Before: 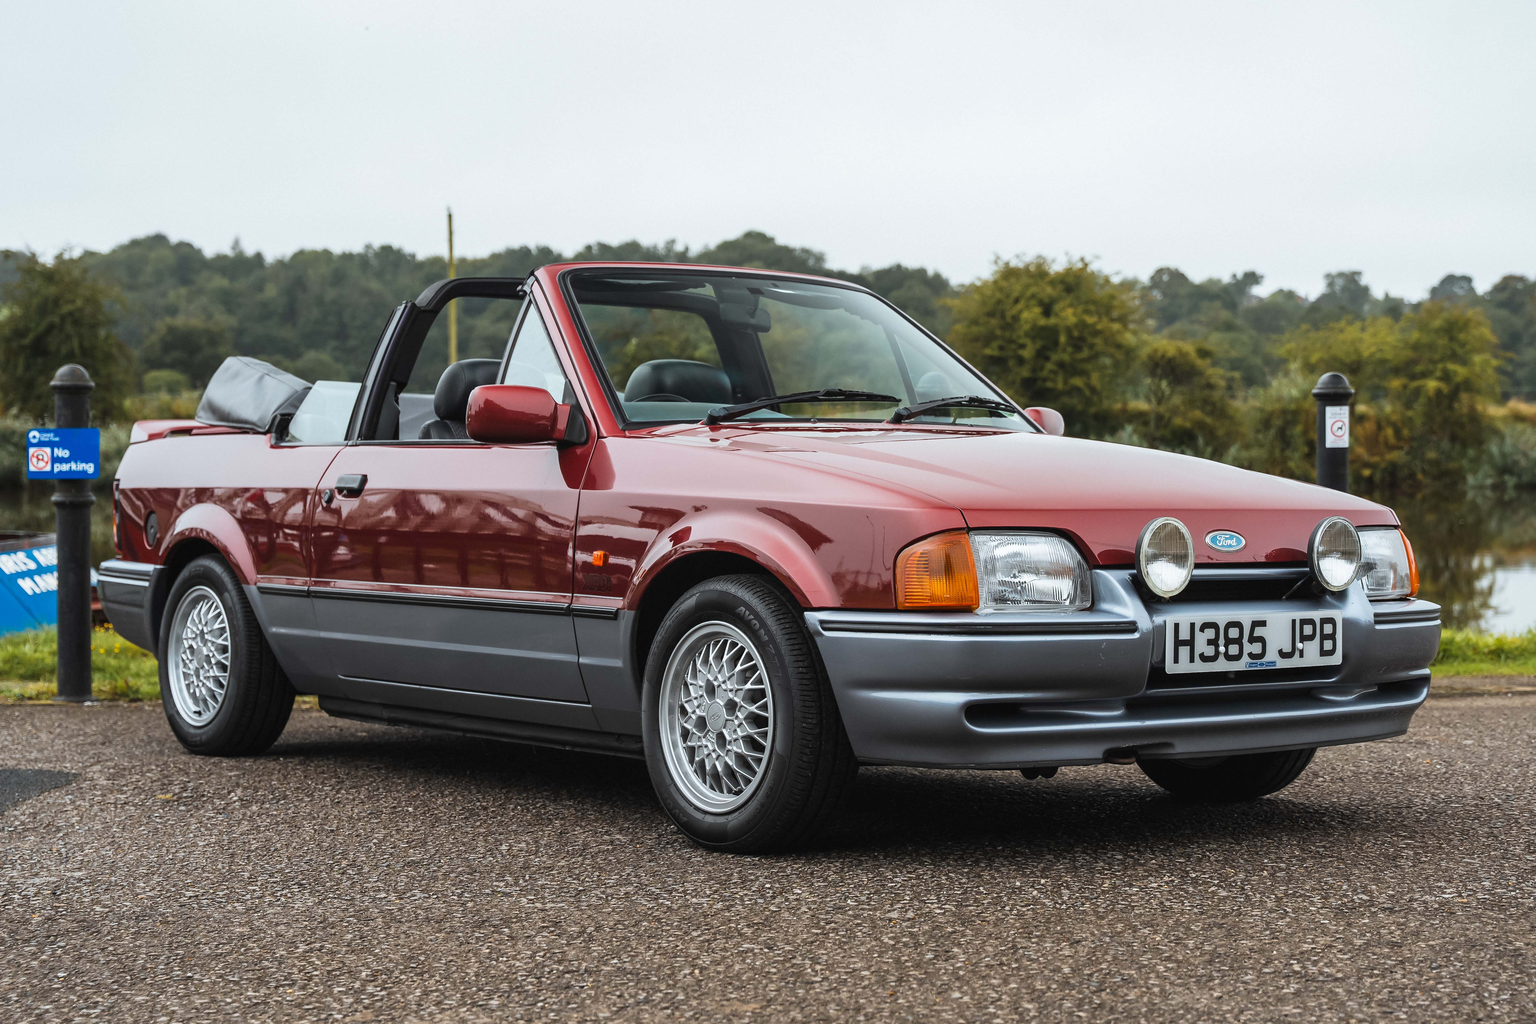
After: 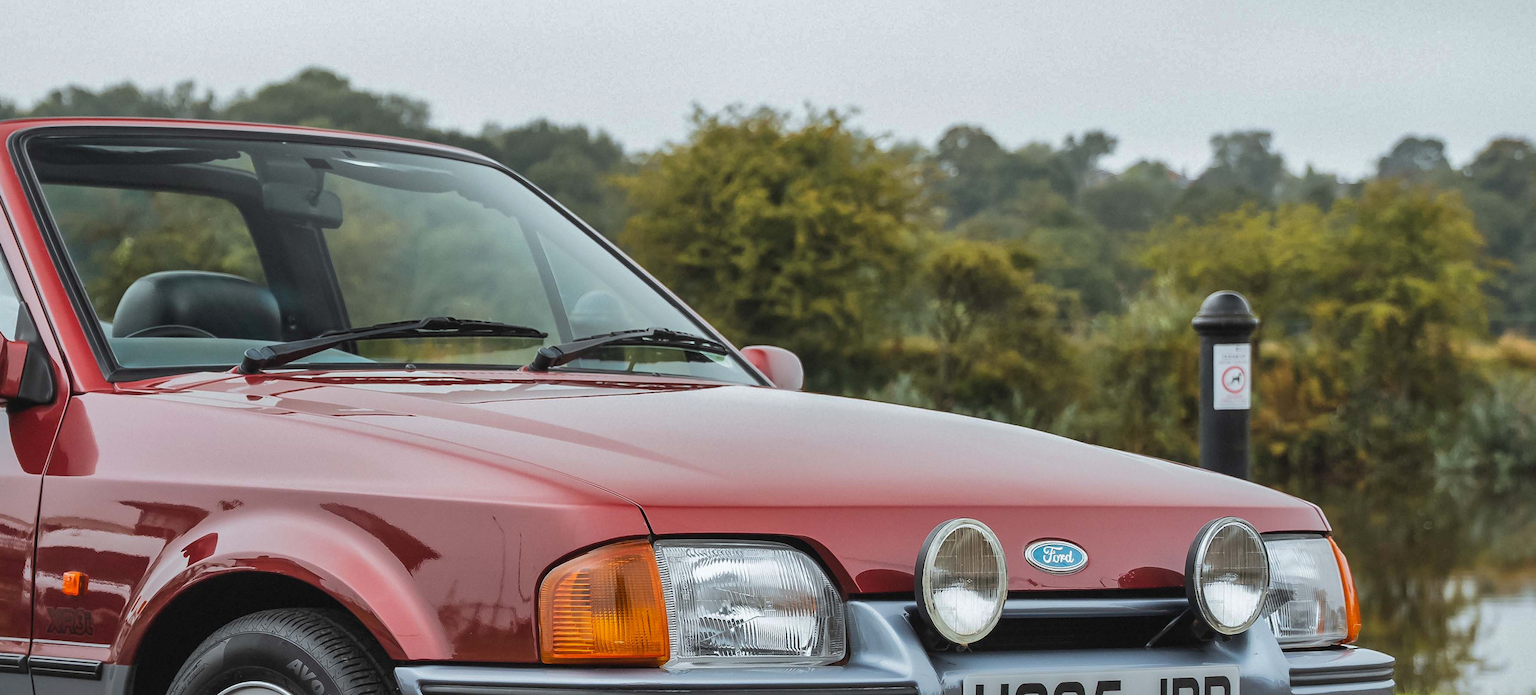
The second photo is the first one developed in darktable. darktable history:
shadows and highlights: shadows 40, highlights -60
crop: left 36.005%, top 18.293%, right 0.31%, bottom 38.444%
